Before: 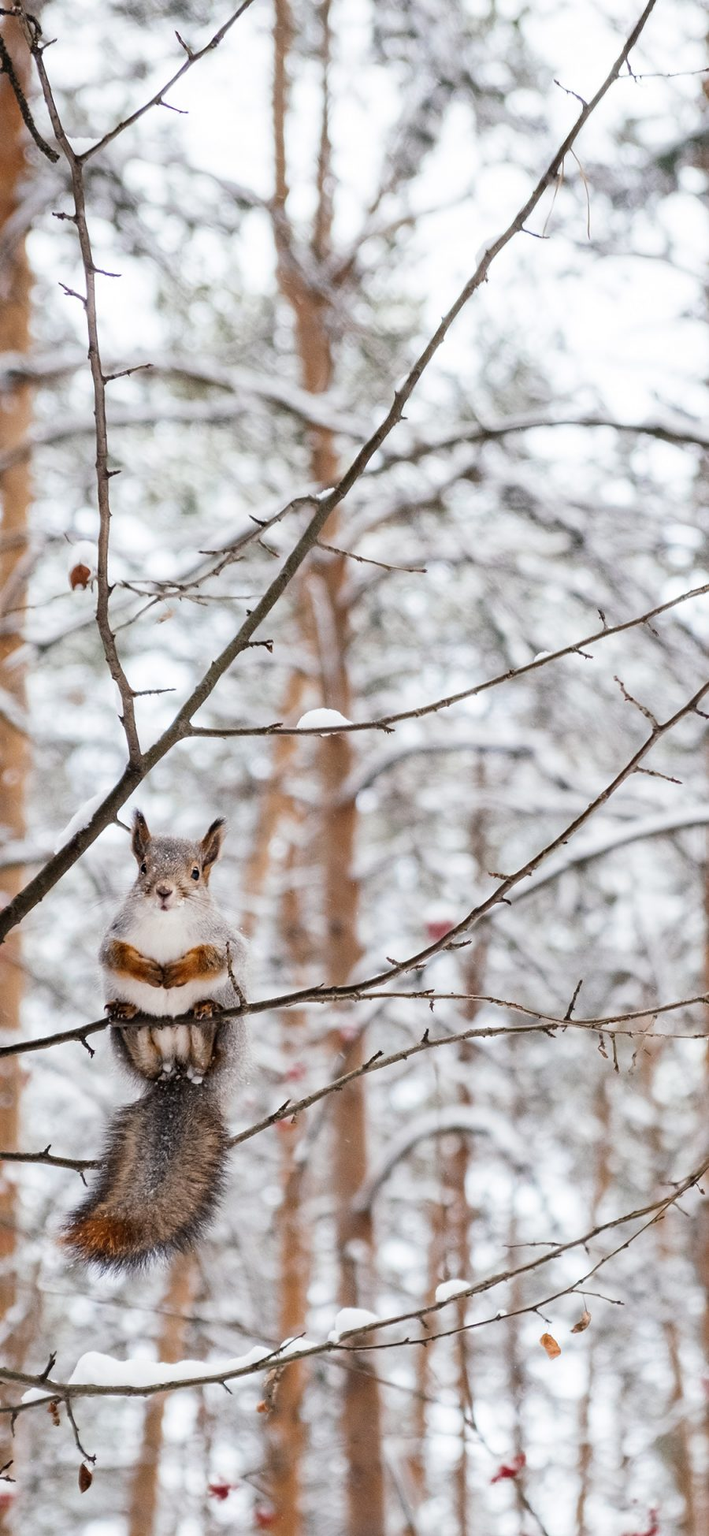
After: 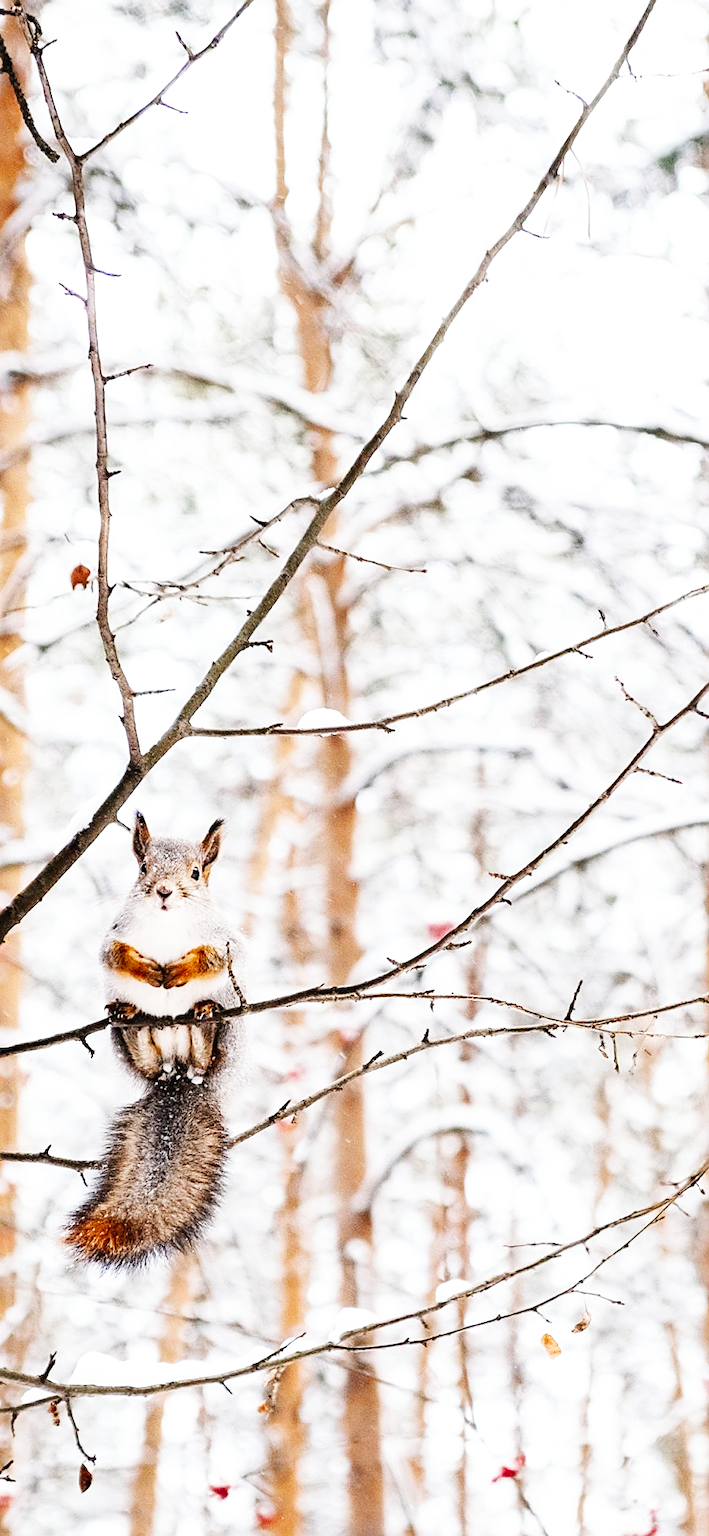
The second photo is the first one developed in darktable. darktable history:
base curve: curves: ch0 [(0, 0.003) (0.001, 0.002) (0.006, 0.004) (0.02, 0.022) (0.048, 0.086) (0.094, 0.234) (0.162, 0.431) (0.258, 0.629) (0.385, 0.8) (0.548, 0.918) (0.751, 0.988) (1, 1)], preserve colors none
sharpen: on, module defaults
